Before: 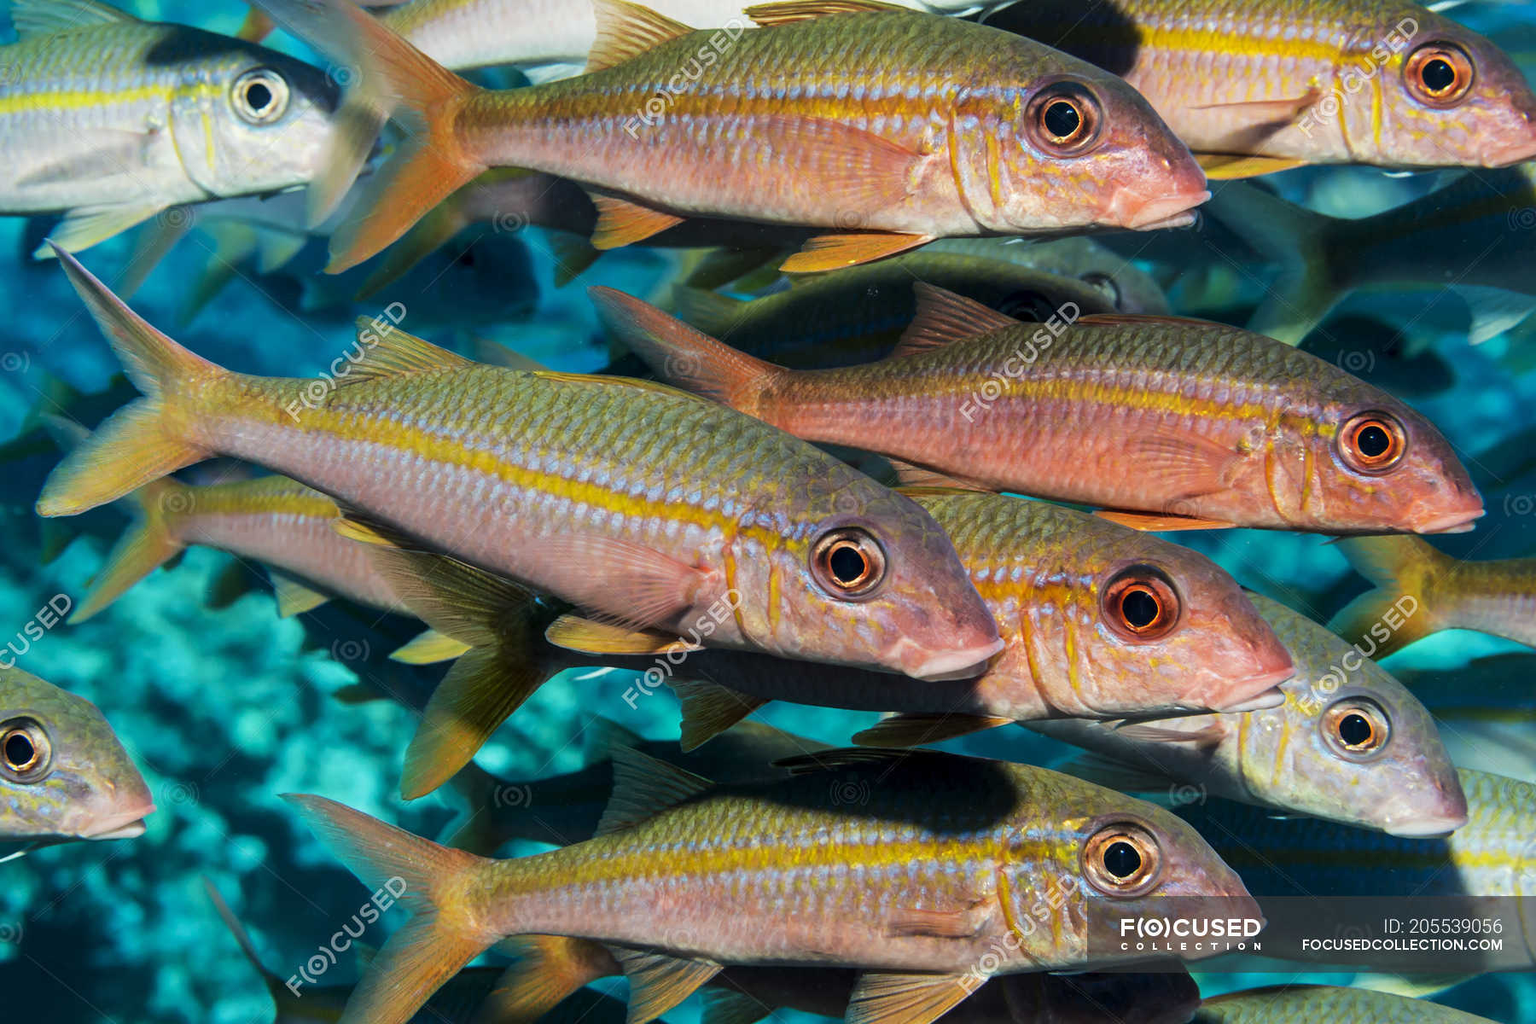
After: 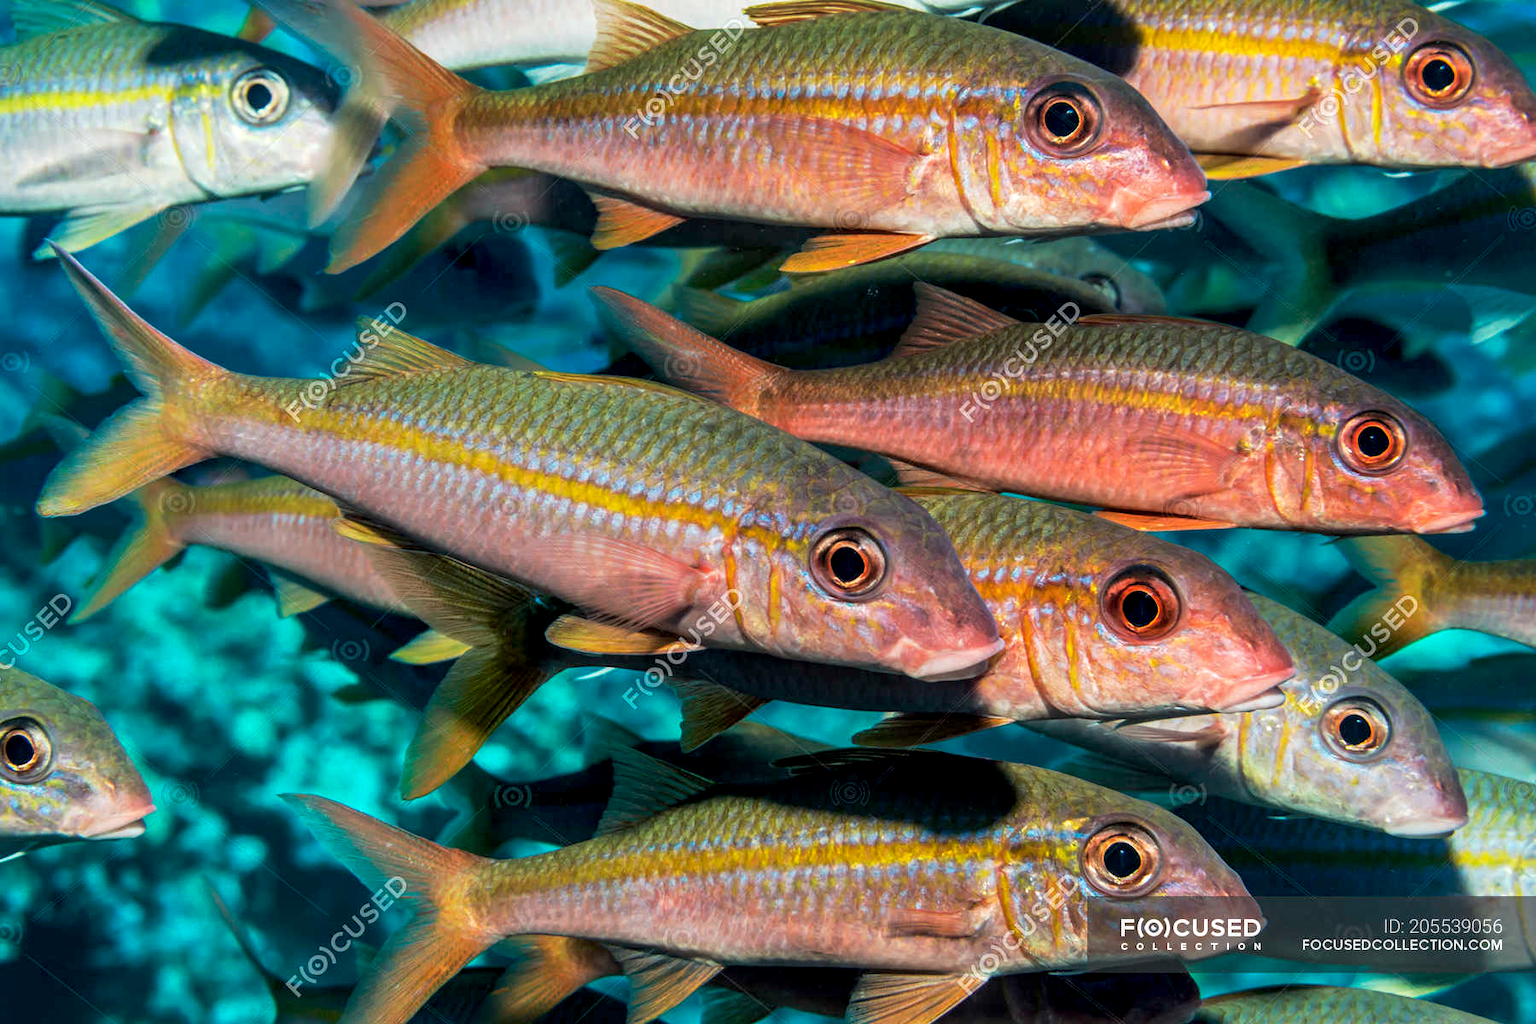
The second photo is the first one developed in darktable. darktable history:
tone curve: curves: ch0 [(0, 0) (0.15, 0.17) (0.452, 0.437) (0.611, 0.588) (0.751, 0.749) (1, 1)]; ch1 [(0, 0) (0.325, 0.327) (0.413, 0.442) (0.475, 0.467) (0.512, 0.522) (0.541, 0.55) (0.617, 0.612) (0.695, 0.697) (1, 1)]; ch2 [(0, 0) (0.386, 0.397) (0.452, 0.459) (0.505, 0.498) (0.536, 0.546) (0.574, 0.571) (0.633, 0.653) (1, 1)], preserve colors none
local contrast: detail 130%
